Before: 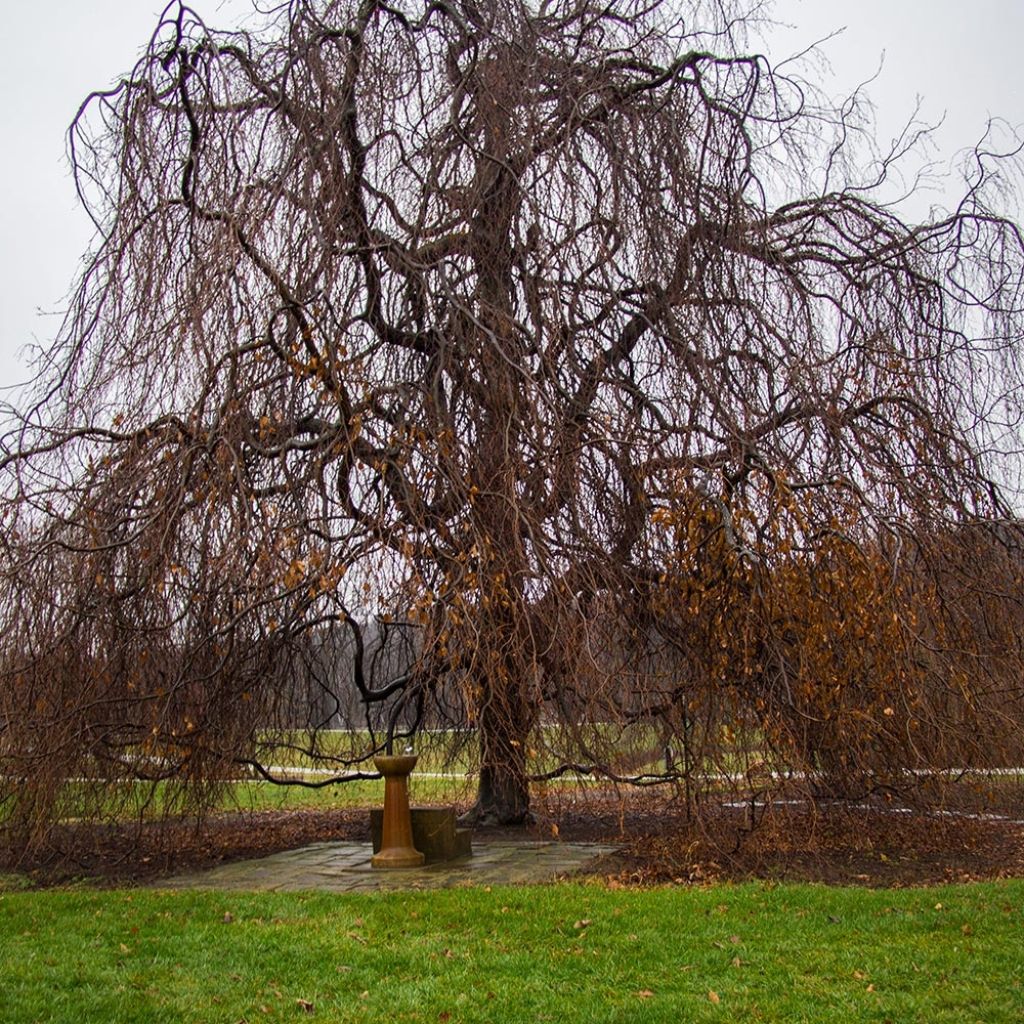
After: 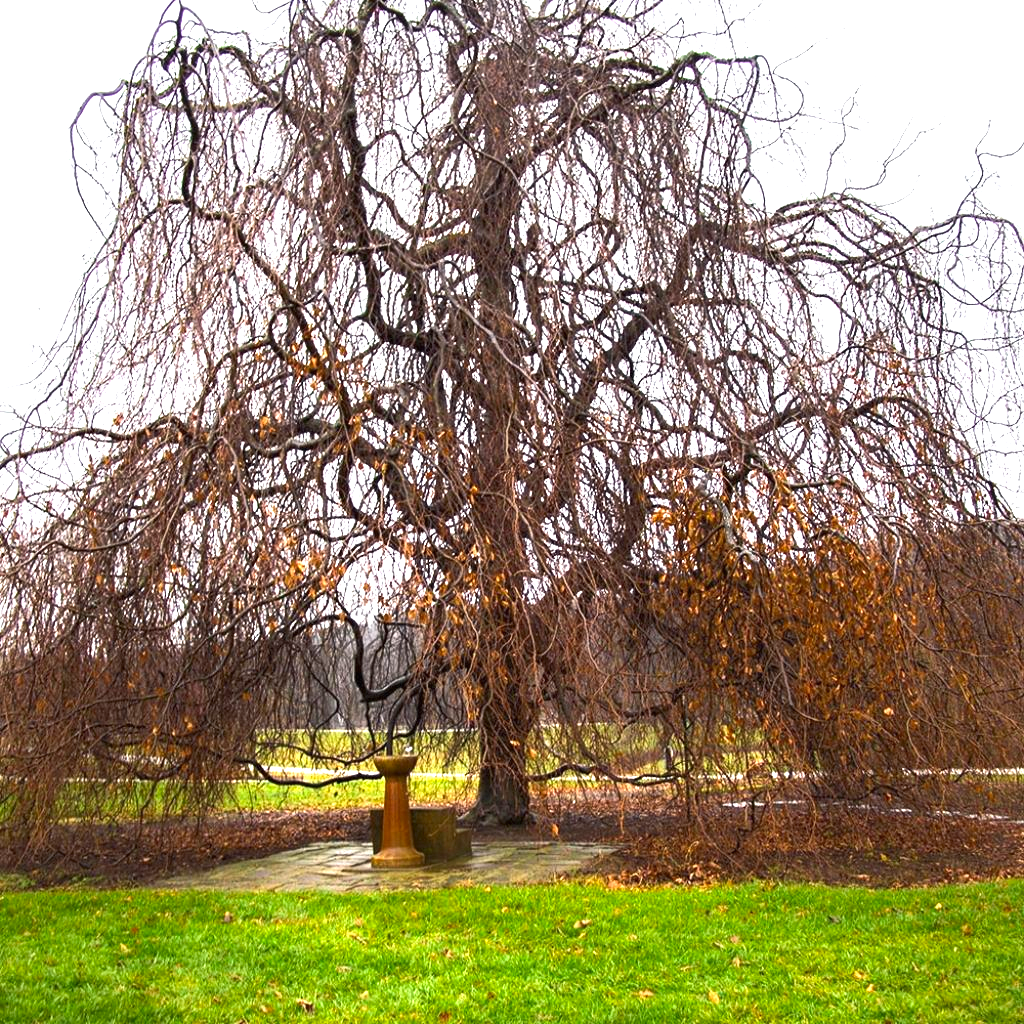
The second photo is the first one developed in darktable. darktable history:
exposure: black level correction 0, exposure 1.277 EV, compensate highlight preservation false
tone equalizer: -8 EV -0.001 EV, -7 EV 0.002 EV, -6 EV -0.002 EV, -5 EV -0.008 EV, -4 EV -0.073 EV, -3 EV -0.214 EV, -2 EV -0.269 EV, -1 EV 0.108 EV, +0 EV 0.323 EV
color zones: curves: ch1 [(0.25, 0.61) (0.75, 0.248)]
